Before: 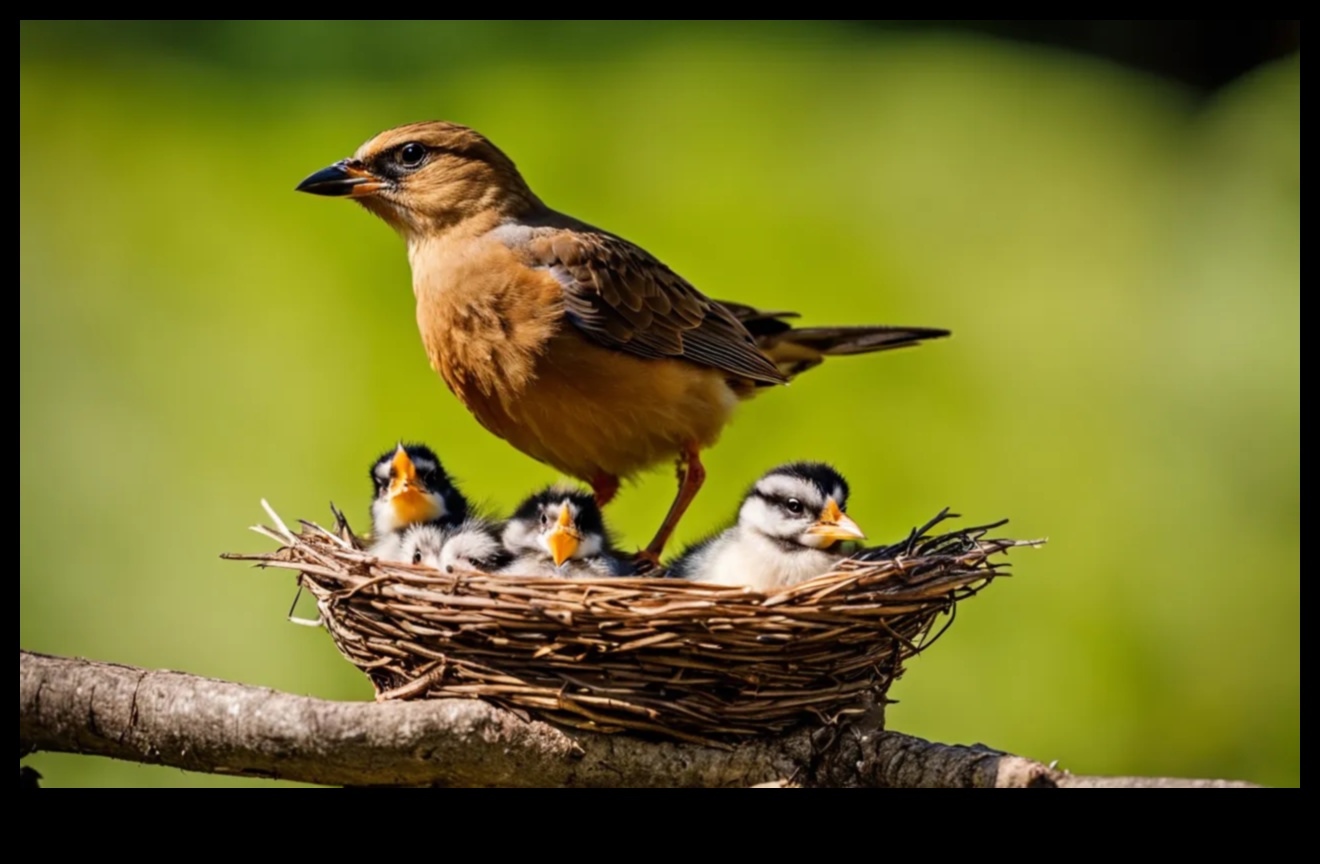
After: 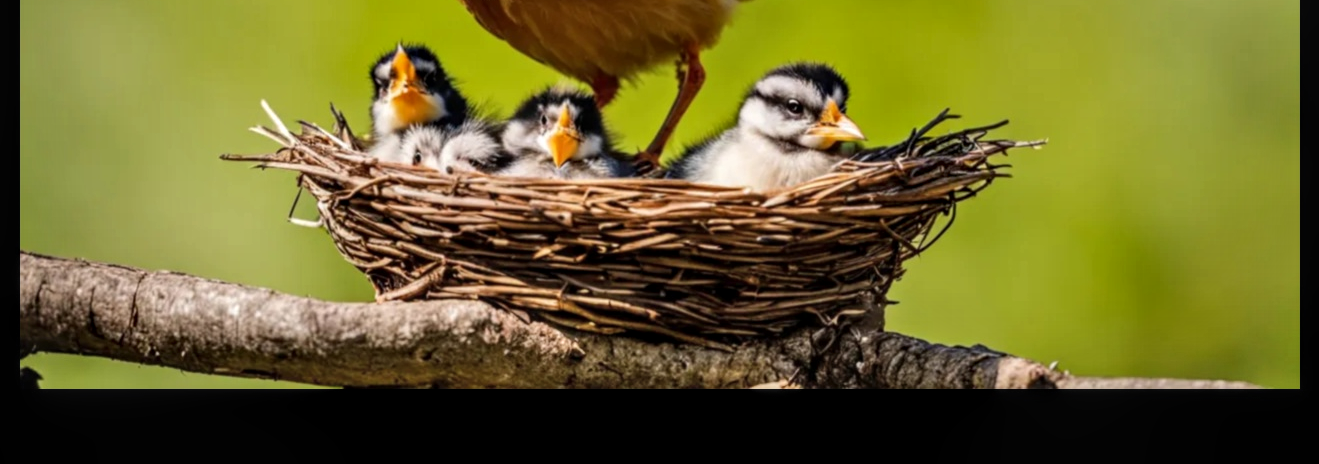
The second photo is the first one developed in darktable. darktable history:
crop and rotate: top 46.237%
shadows and highlights: radius 108.52, shadows 40.68, highlights -72.88, low approximation 0.01, soften with gaussian
local contrast: on, module defaults
